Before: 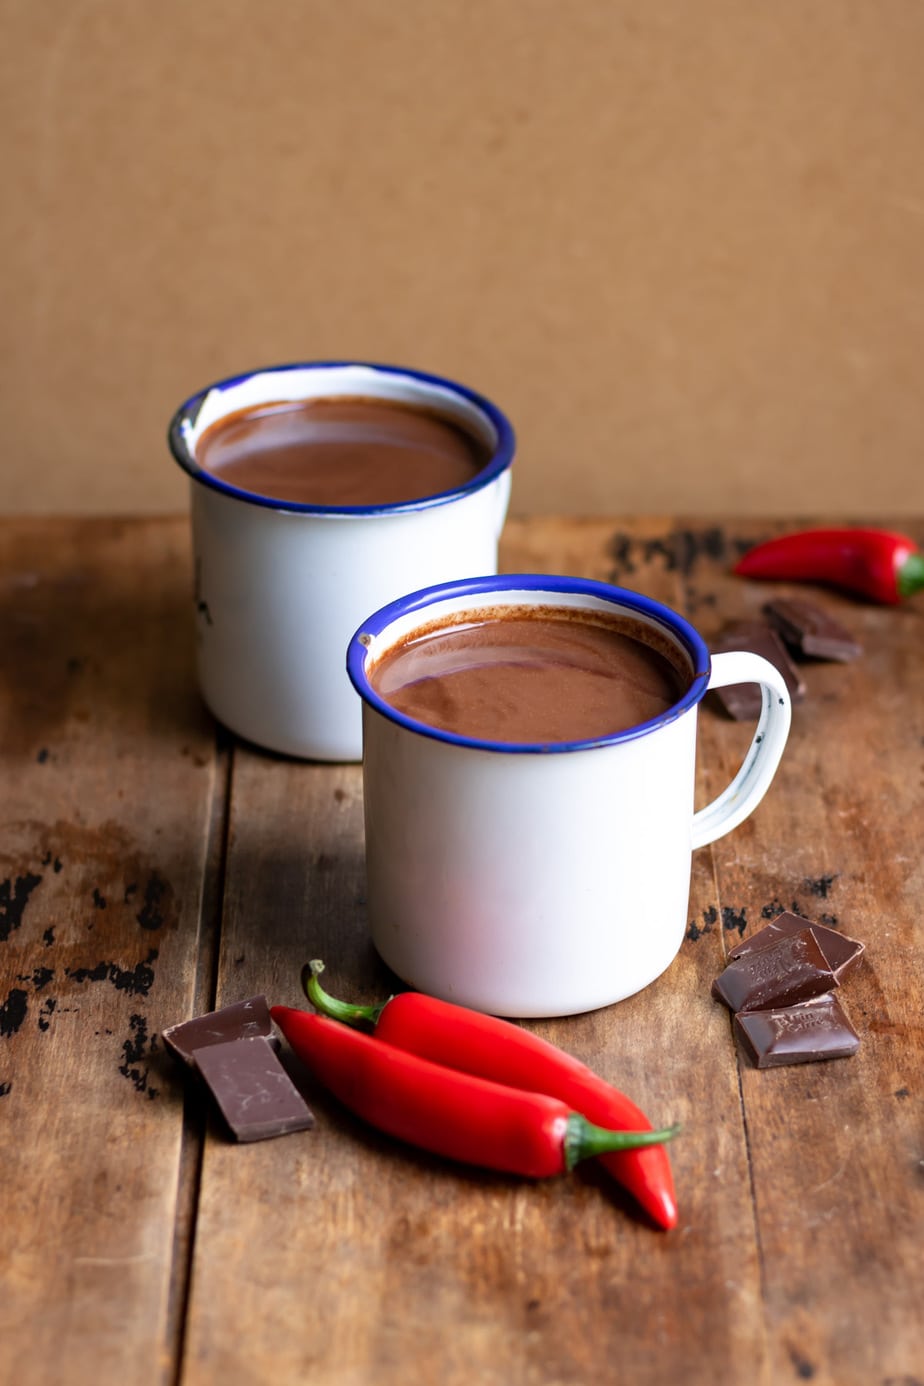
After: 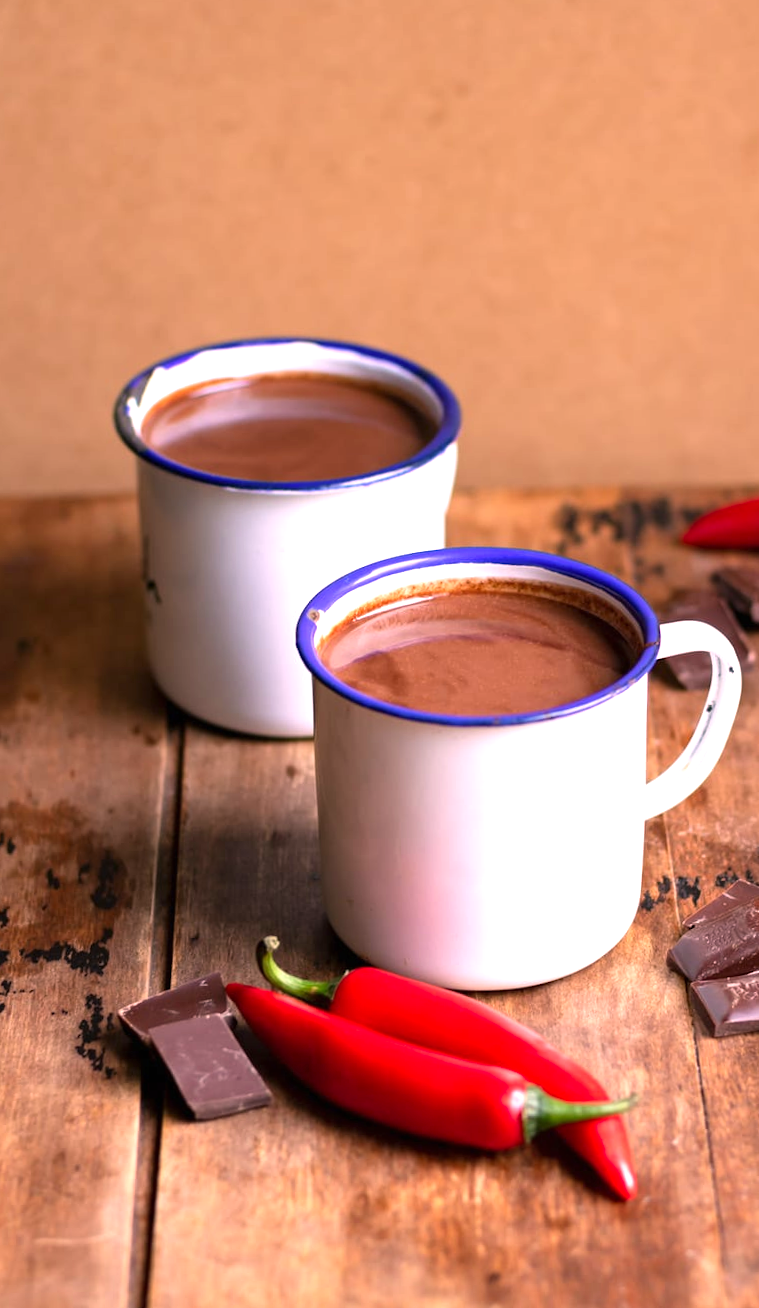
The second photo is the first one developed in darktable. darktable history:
exposure: black level correction 0, exposure 0.7 EV, compensate exposure bias true, compensate highlight preservation false
crop and rotate: angle 1°, left 4.281%, top 0.642%, right 11.383%, bottom 2.486%
color correction: highlights a* 14.52, highlights b* 4.84
